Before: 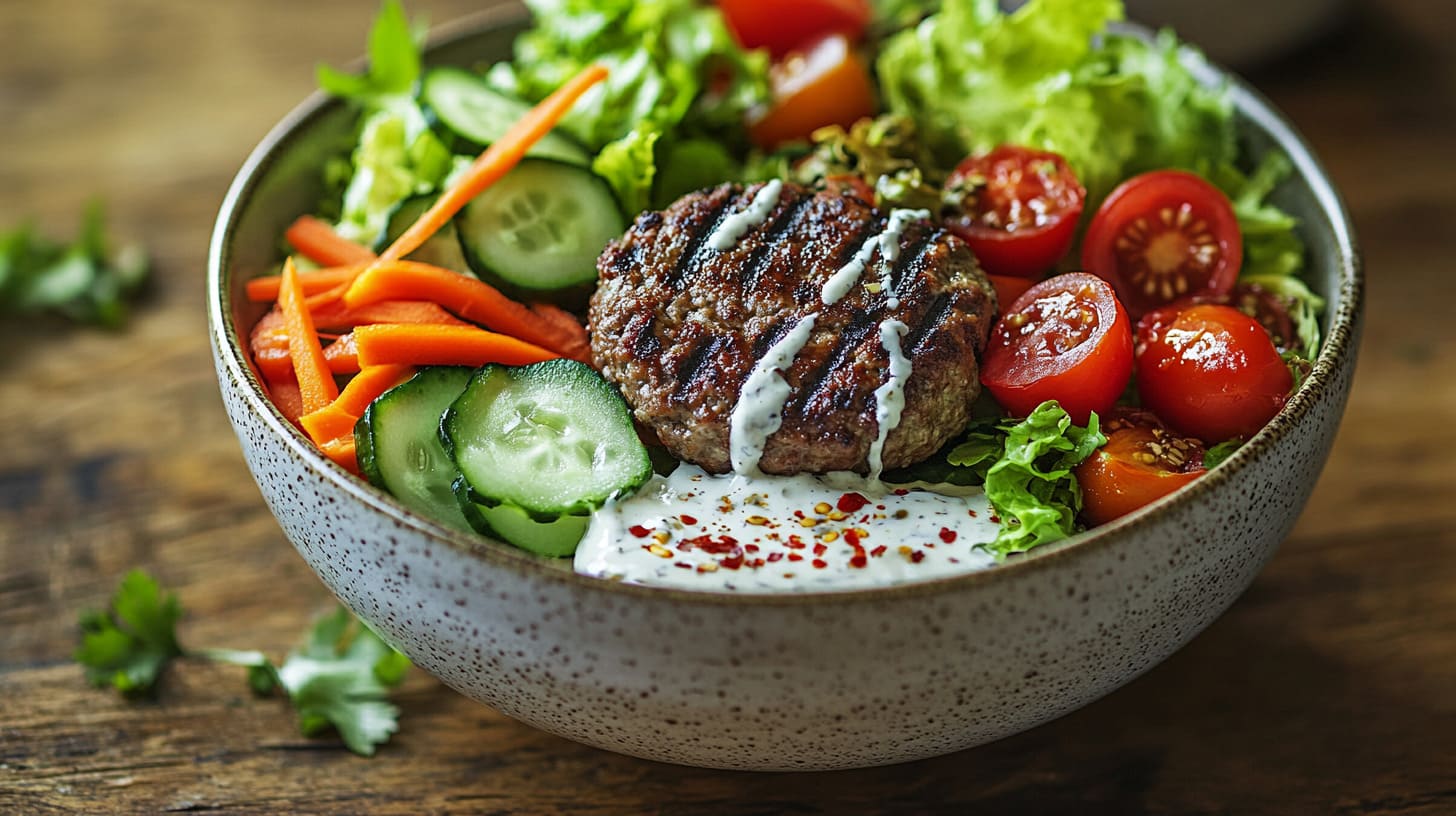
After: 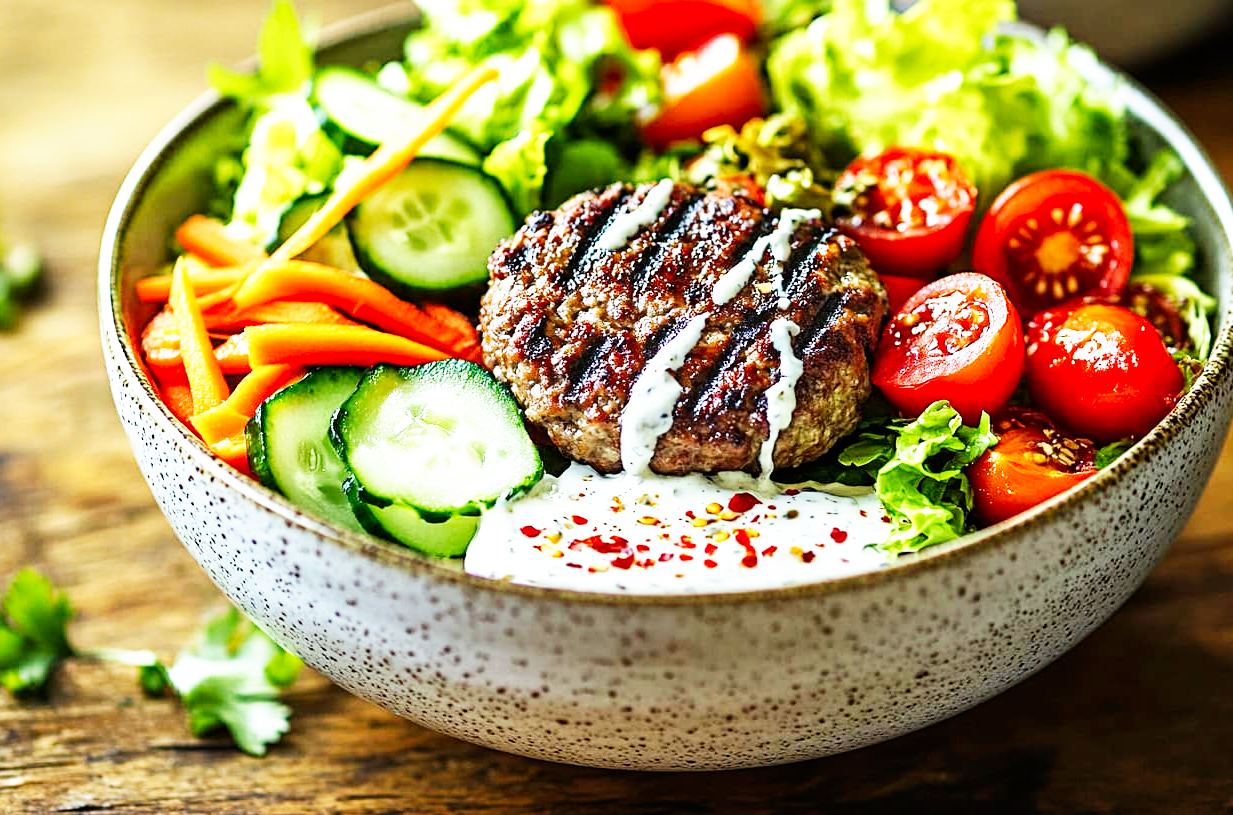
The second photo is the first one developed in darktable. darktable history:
exposure: black level correction 0.003, exposure 0.389 EV, compensate highlight preservation false
base curve: curves: ch0 [(0, 0) (0.007, 0.004) (0.027, 0.03) (0.046, 0.07) (0.207, 0.54) (0.442, 0.872) (0.673, 0.972) (1, 1)], preserve colors none
crop: left 7.491%, right 7.795%
